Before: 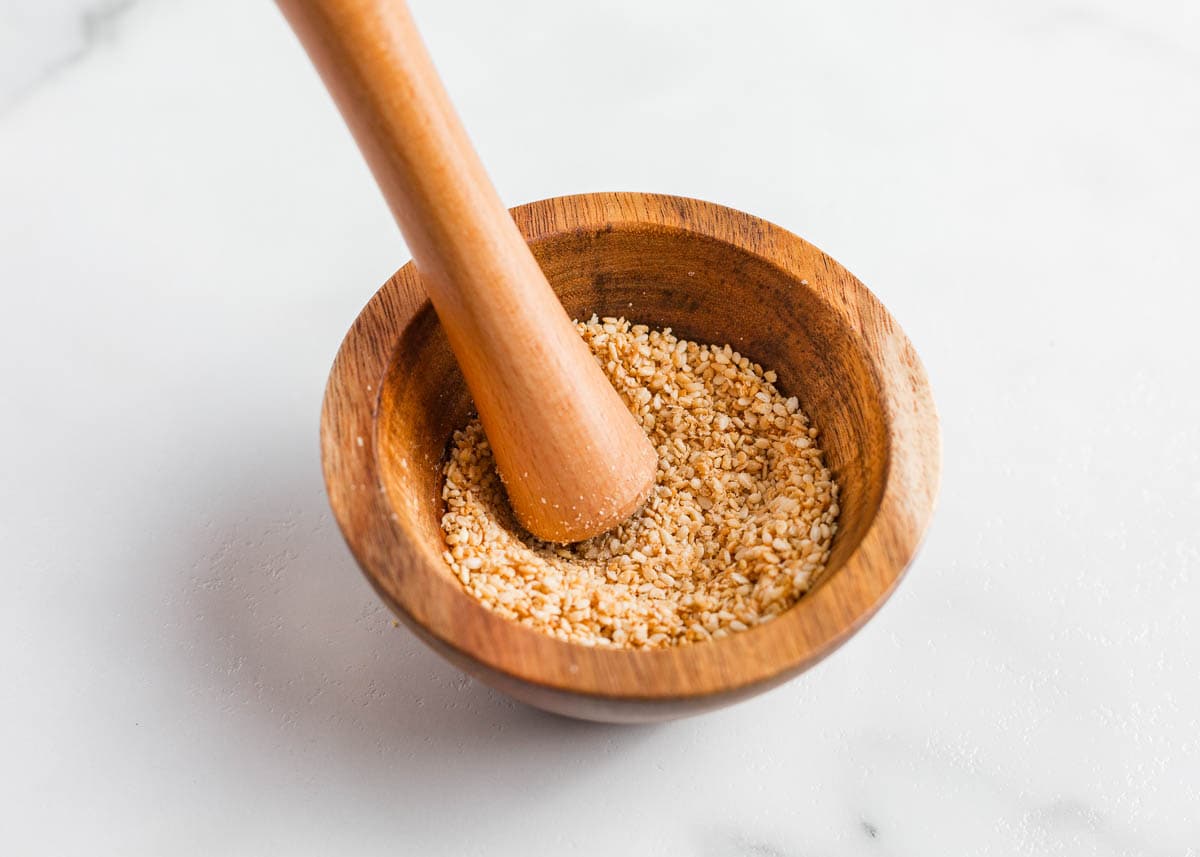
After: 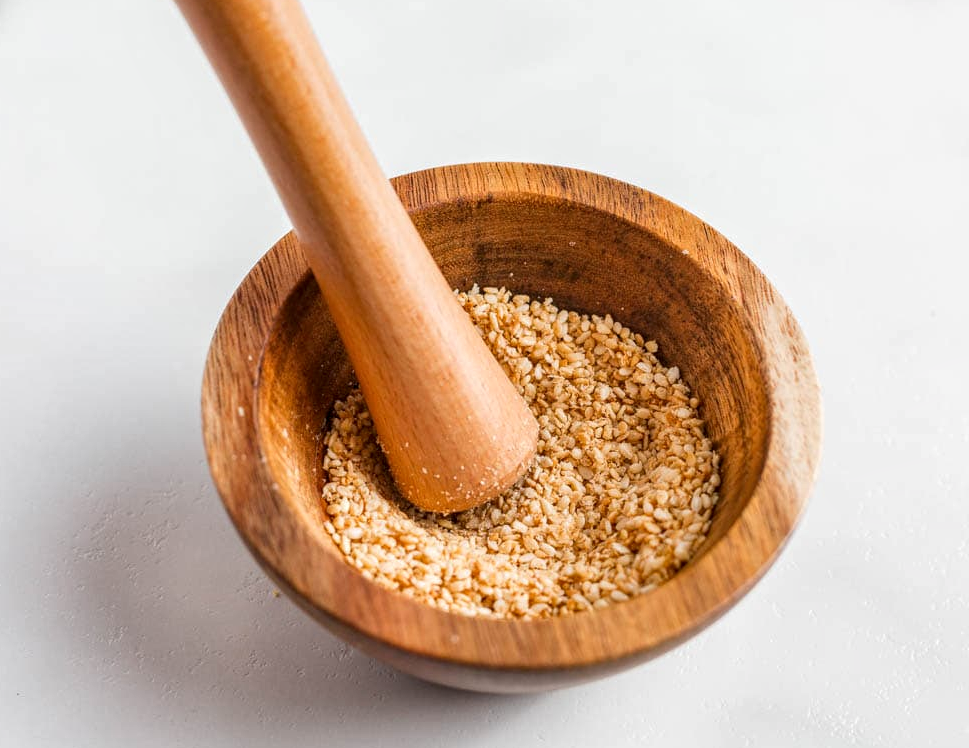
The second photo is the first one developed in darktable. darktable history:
crop: left 9.948%, top 3.529%, right 9.251%, bottom 9.099%
local contrast: on, module defaults
